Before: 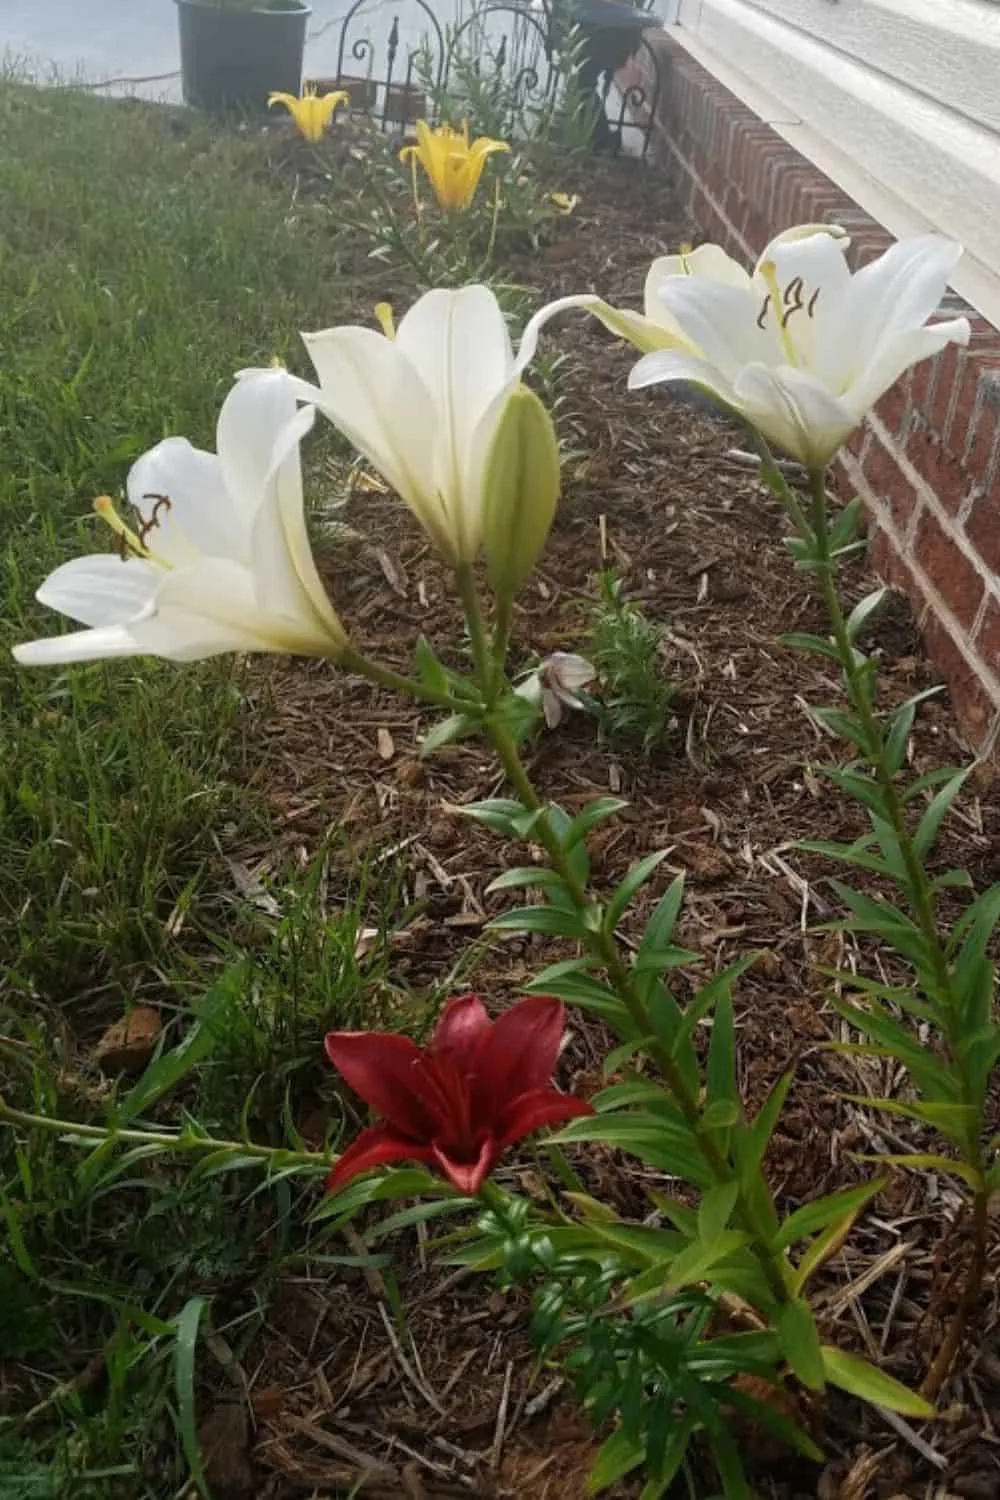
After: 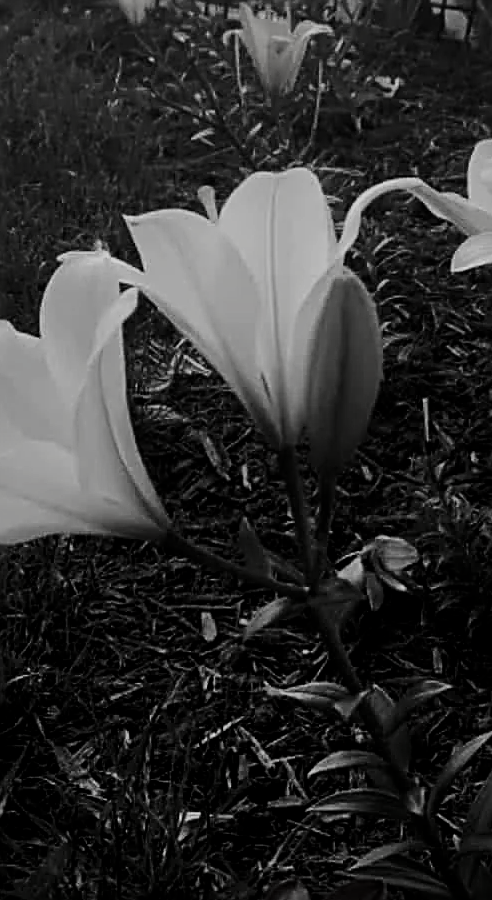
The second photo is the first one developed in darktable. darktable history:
filmic rgb: black relative exposure -5.12 EV, white relative exposure 4 EV, hardness 2.9, contrast 1.403, highlights saturation mix -30.81%
contrast brightness saturation: contrast -0.038, brightness -0.58, saturation -0.981
sharpen: radius 2.549, amount 0.651
crop: left 17.71%, top 7.863%, right 33.039%, bottom 32.089%
